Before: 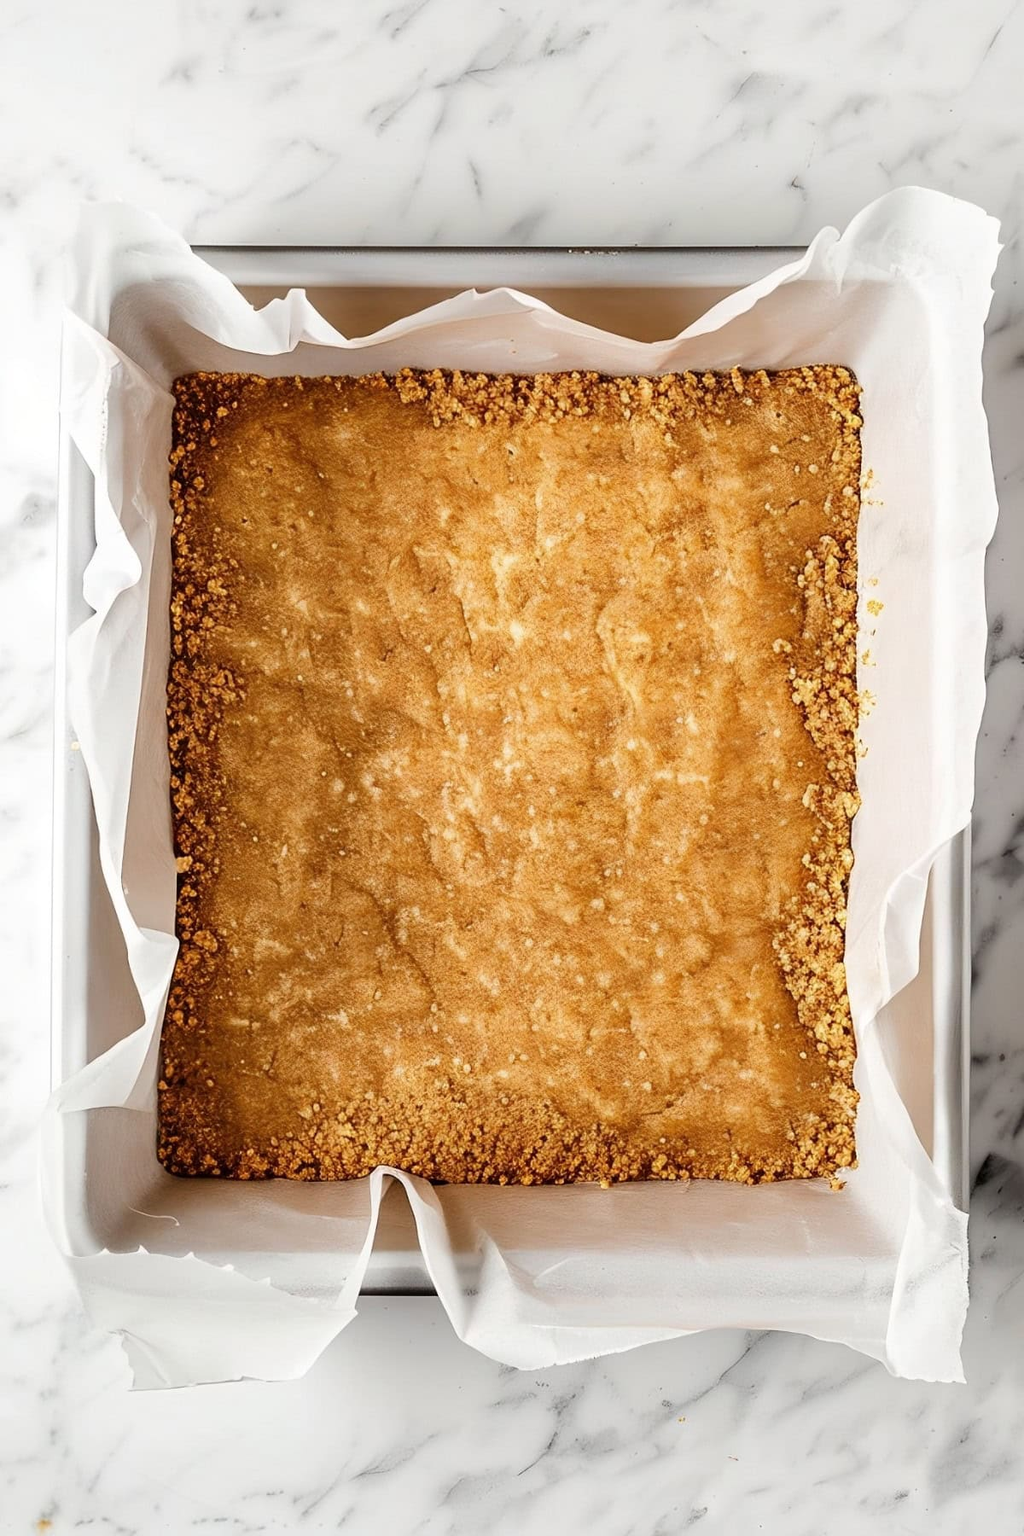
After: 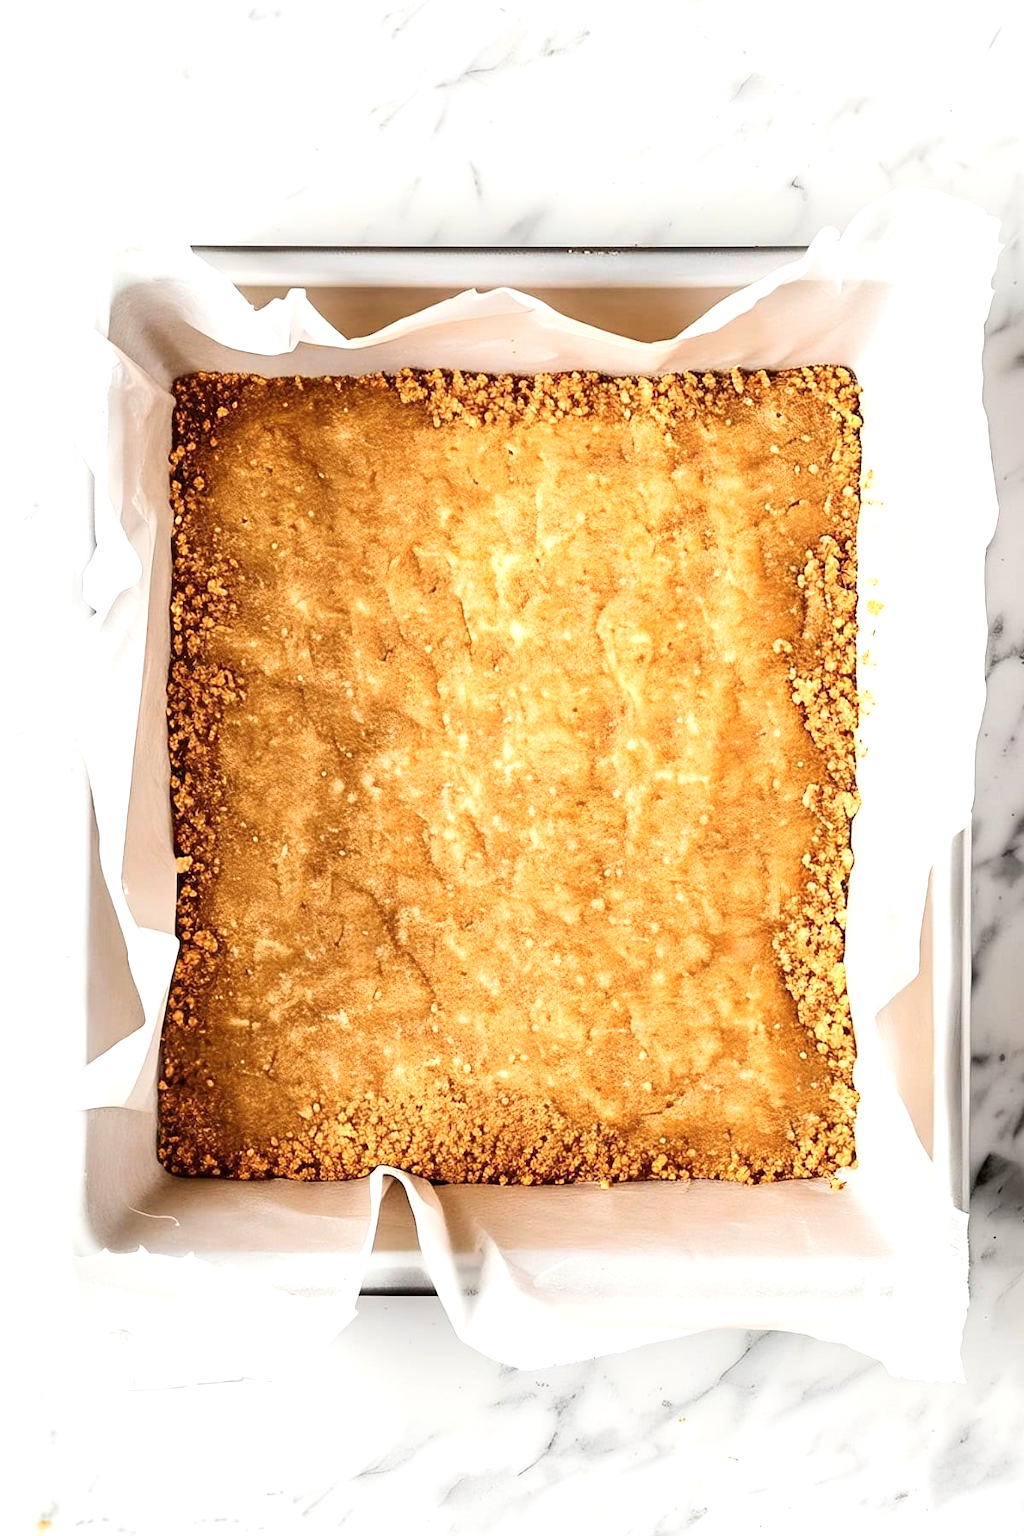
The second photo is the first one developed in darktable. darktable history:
exposure: exposure 0.602 EV, compensate highlight preservation false
contrast brightness saturation: contrast 0.15, brightness 0.041
